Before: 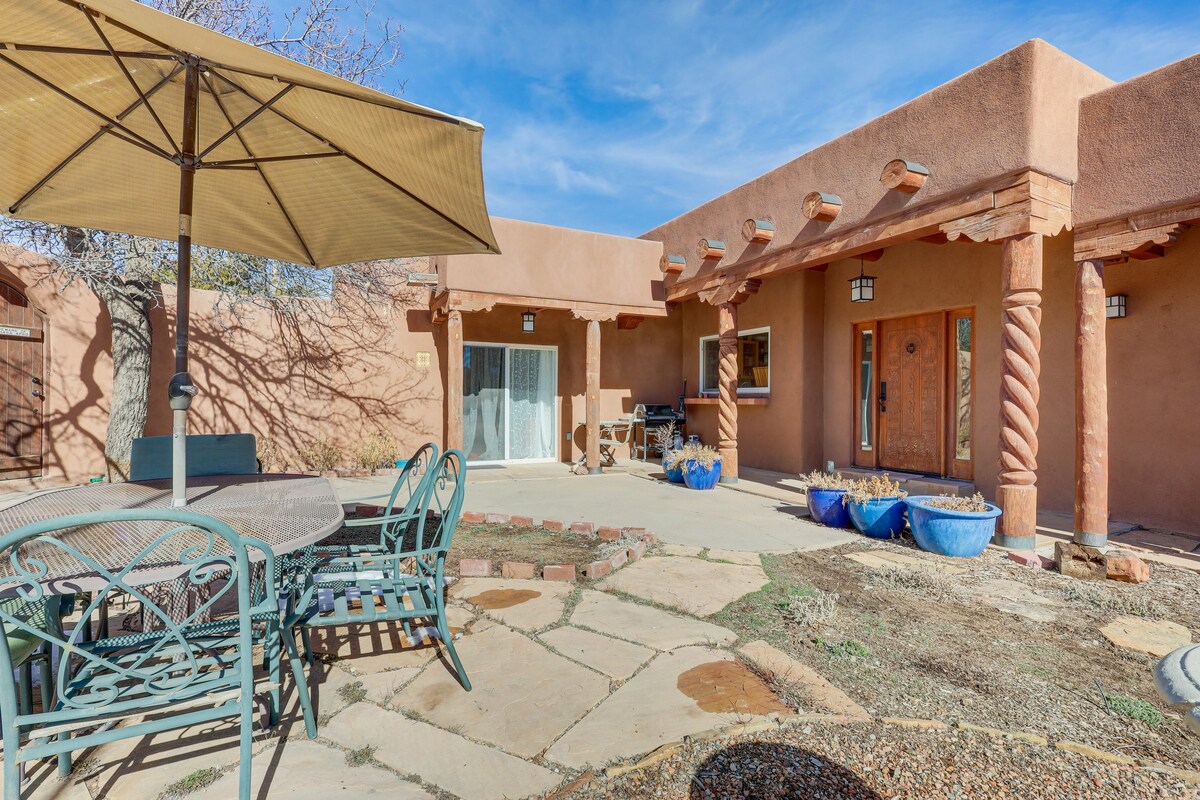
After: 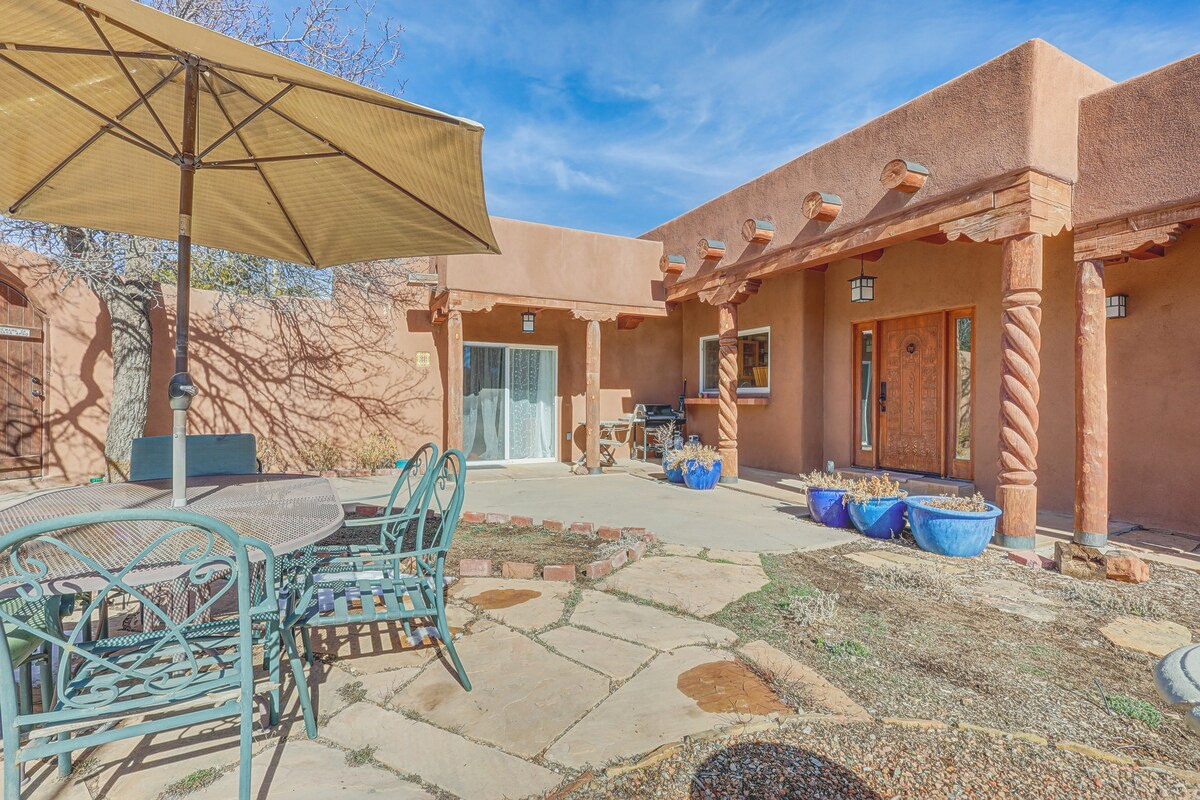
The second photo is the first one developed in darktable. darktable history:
sharpen: amount 0.207
local contrast: highlights 72%, shadows 11%, midtone range 0.194
